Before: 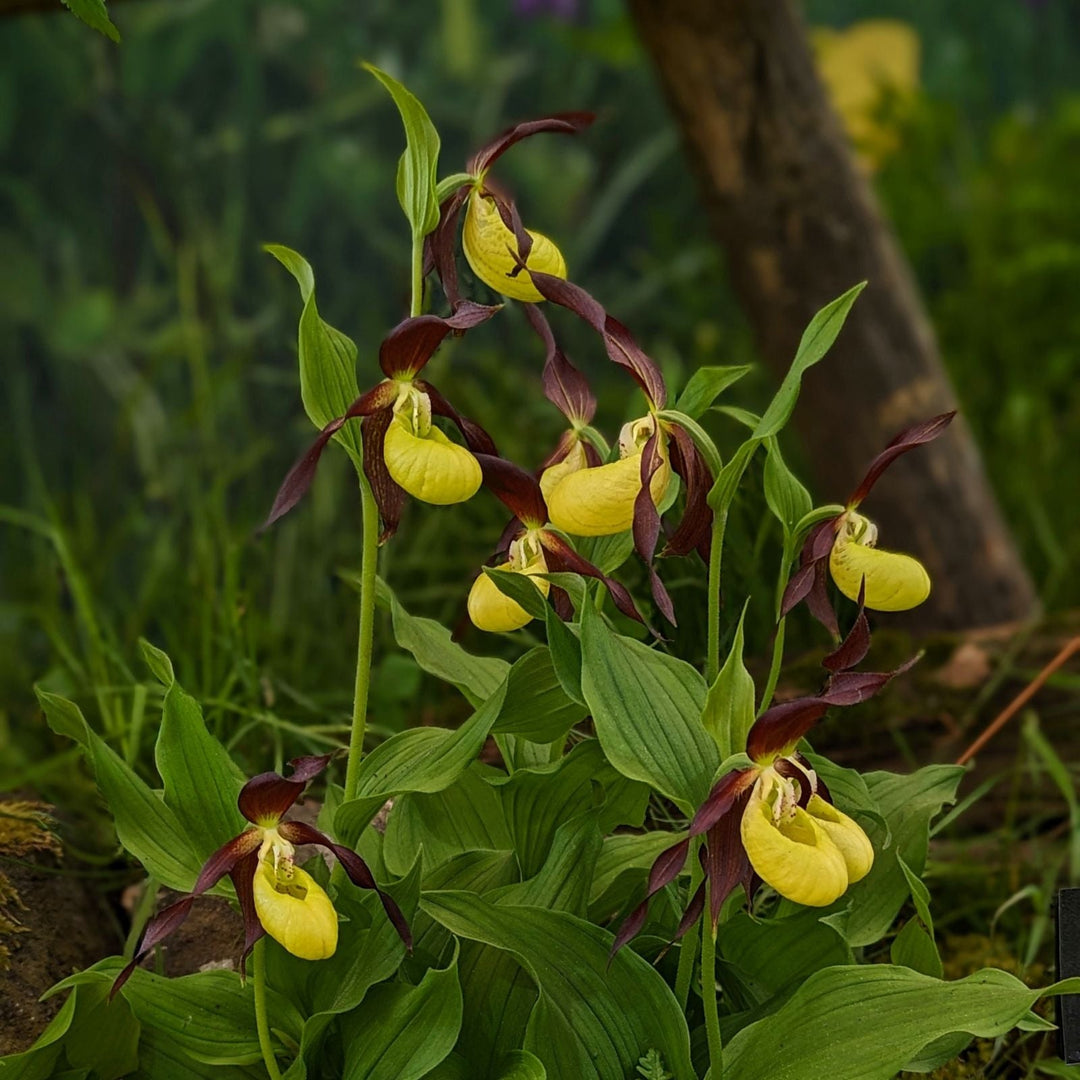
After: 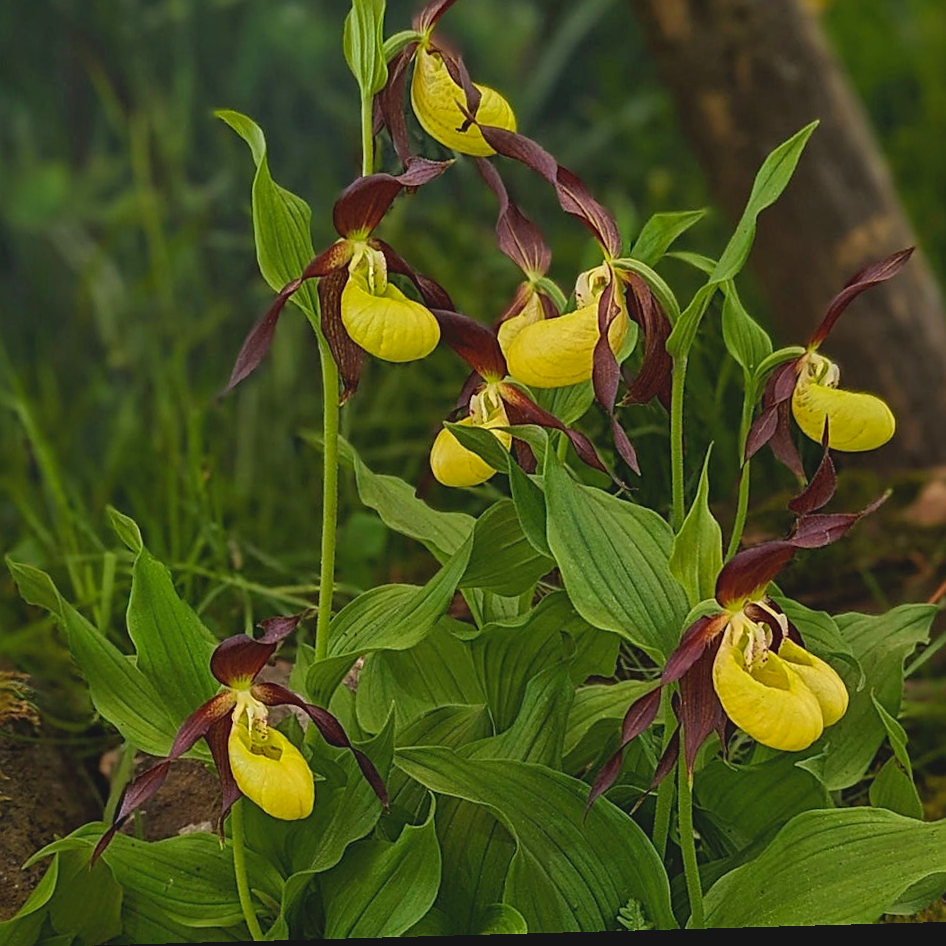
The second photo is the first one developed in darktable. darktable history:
crop and rotate: left 4.842%, top 15.51%, right 10.668%
sharpen: on, module defaults
rotate and perspective: rotation -2.22°, lens shift (horizontal) -0.022, automatic cropping off
contrast brightness saturation: contrast -0.1, brightness 0.05, saturation 0.08
